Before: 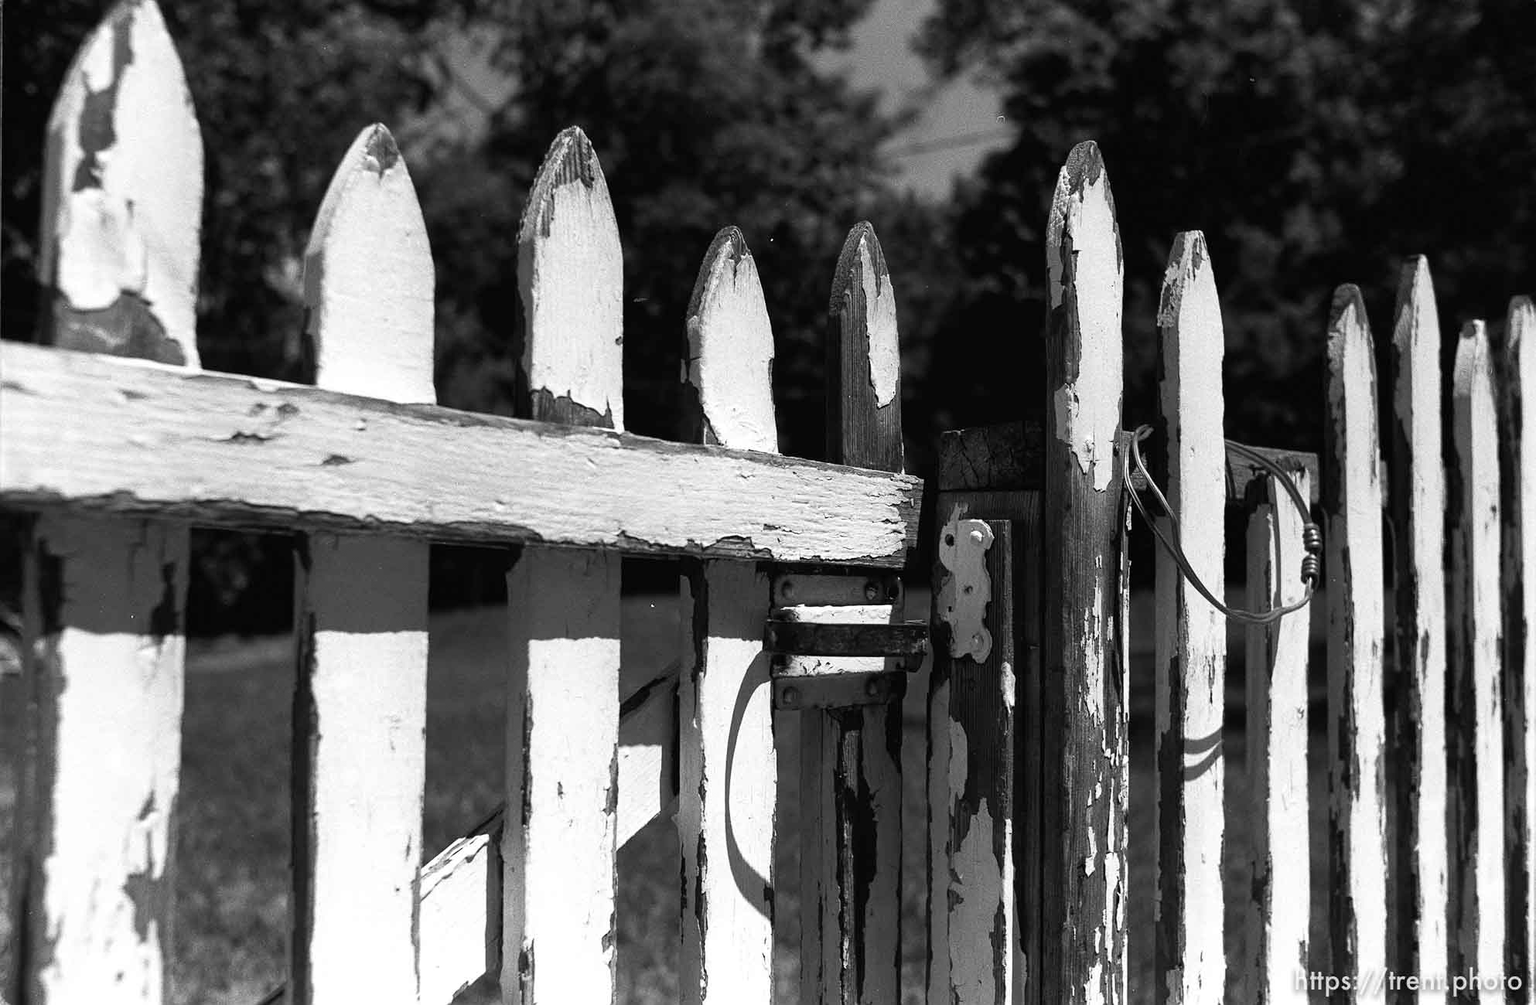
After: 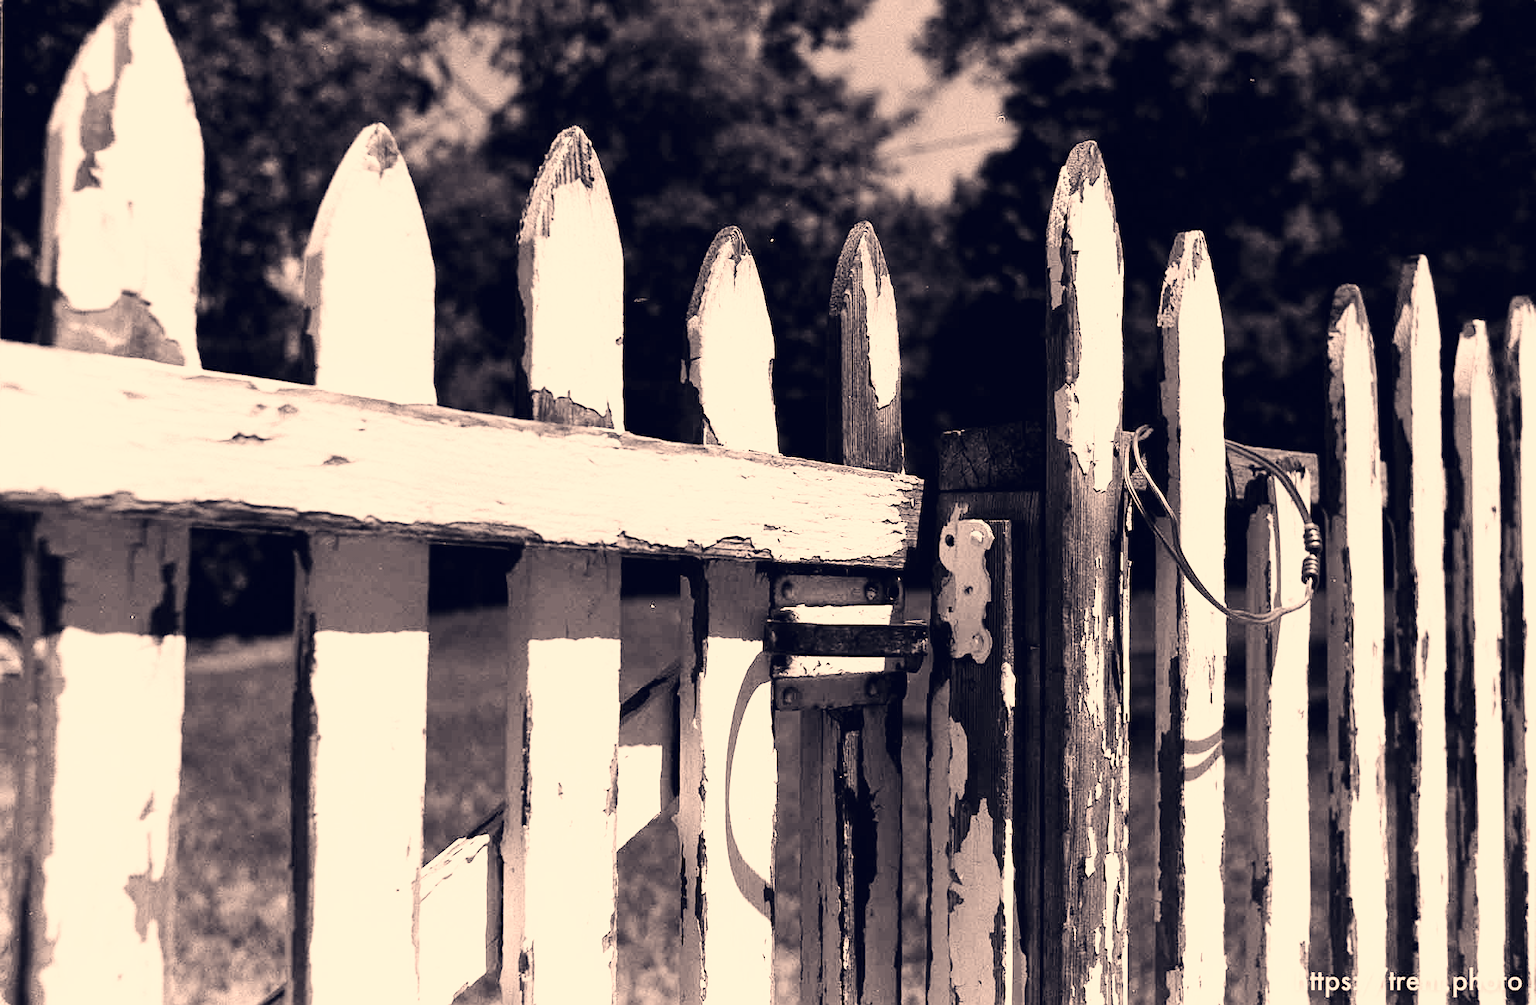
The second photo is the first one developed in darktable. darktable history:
base curve: curves: ch0 [(0, 0.003) (0.001, 0.002) (0.006, 0.004) (0.02, 0.022) (0.048, 0.086) (0.094, 0.234) (0.162, 0.431) (0.258, 0.629) (0.385, 0.8) (0.548, 0.918) (0.751, 0.988) (1, 1)], preserve colors none
color correction: highlights a* 19.59, highlights b* 27.49, shadows a* 3.46, shadows b* -17.28, saturation 0.73
